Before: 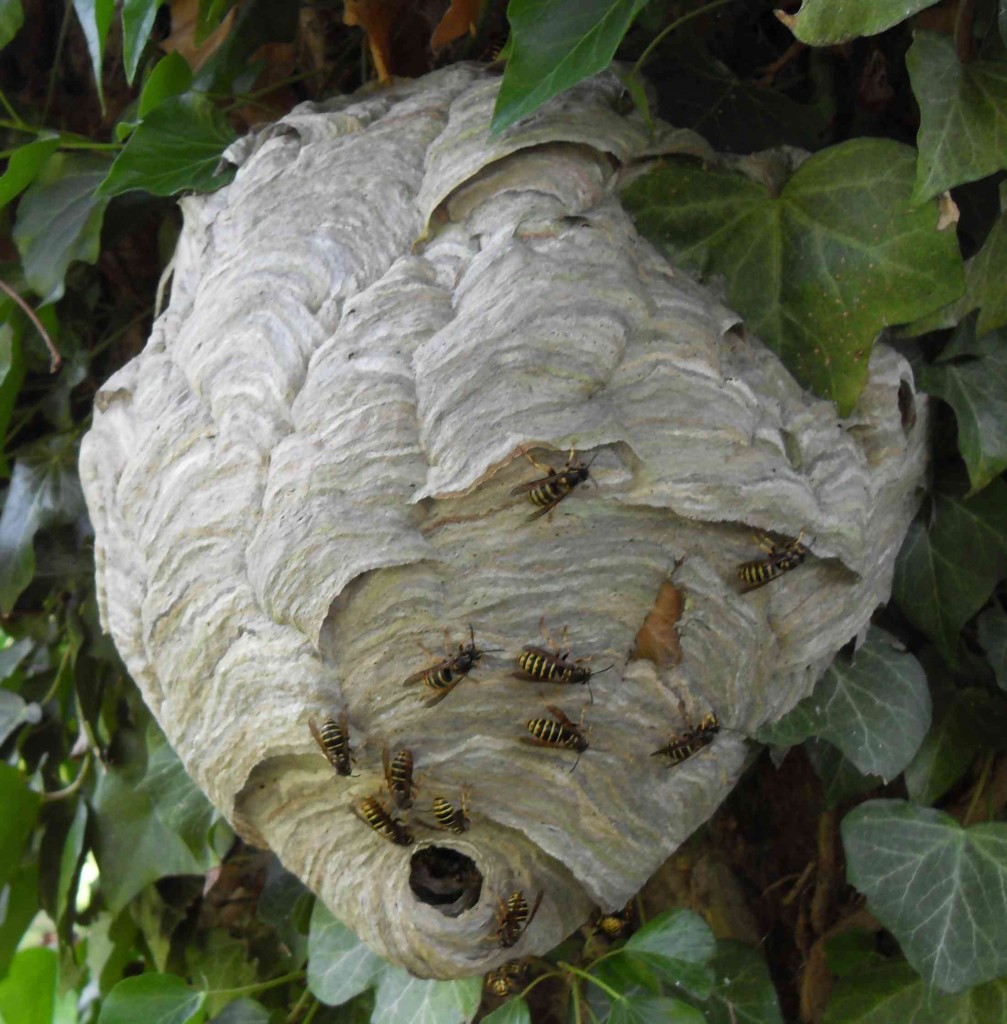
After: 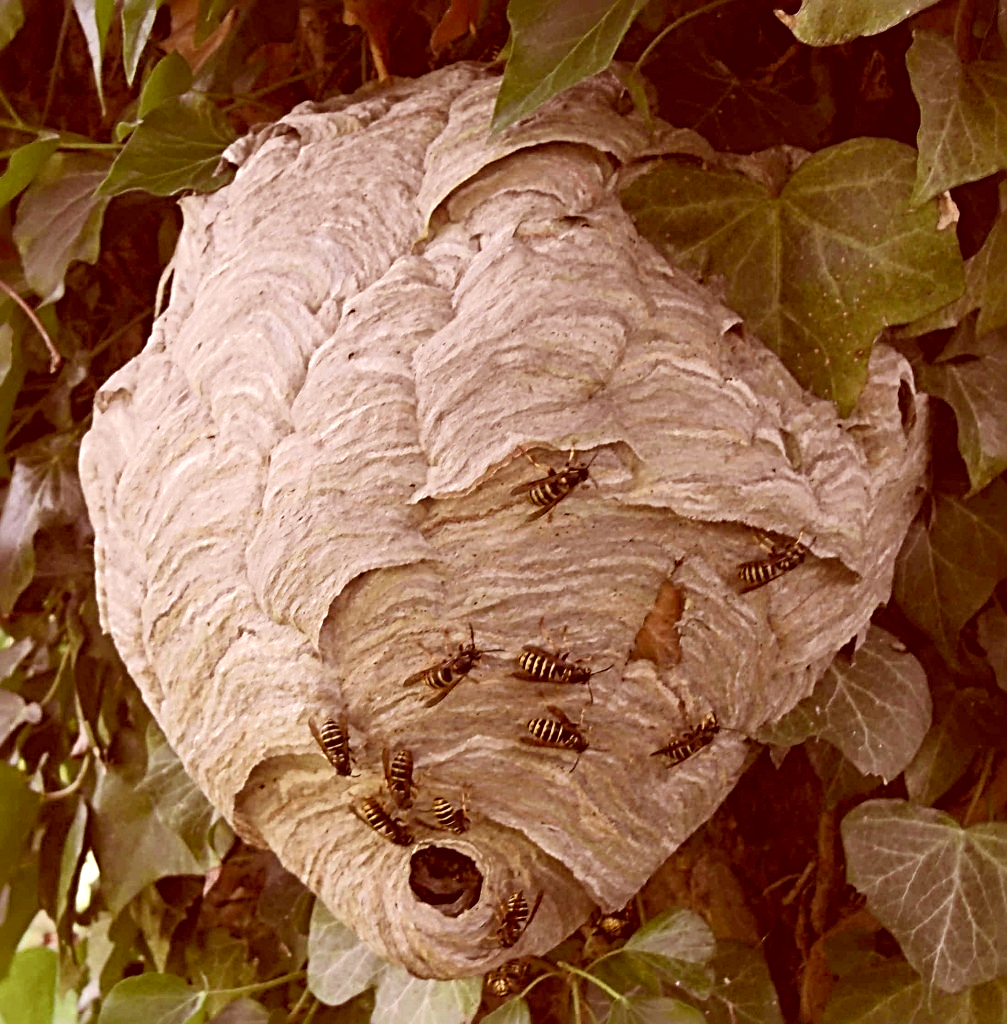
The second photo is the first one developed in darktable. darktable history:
sharpen: radius 3.738, amount 0.932
local contrast: mode bilateral grid, contrast 21, coarseness 50, detail 102%, midtone range 0.2
color correction: highlights a* 9.32, highlights b* 8.47, shadows a* 39.73, shadows b* 39.66, saturation 0.766
tone curve: curves: ch0 [(0, 0) (0.003, 0.026) (0.011, 0.03) (0.025, 0.047) (0.044, 0.082) (0.069, 0.119) (0.1, 0.157) (0.136, 0.19) (0.177, 0.231) (0.224, 0.27) (0.277, 0.318) (0.335, 0.383) (0.399, 0.456) (0.468, 0.532) (0.543, 0.618) (0.623, 0.71) (0.709, 0.786) (0.801, 0.851) (0.898, 0.908) (1, 1)], color space Lab, independent channels, preserve colors none
